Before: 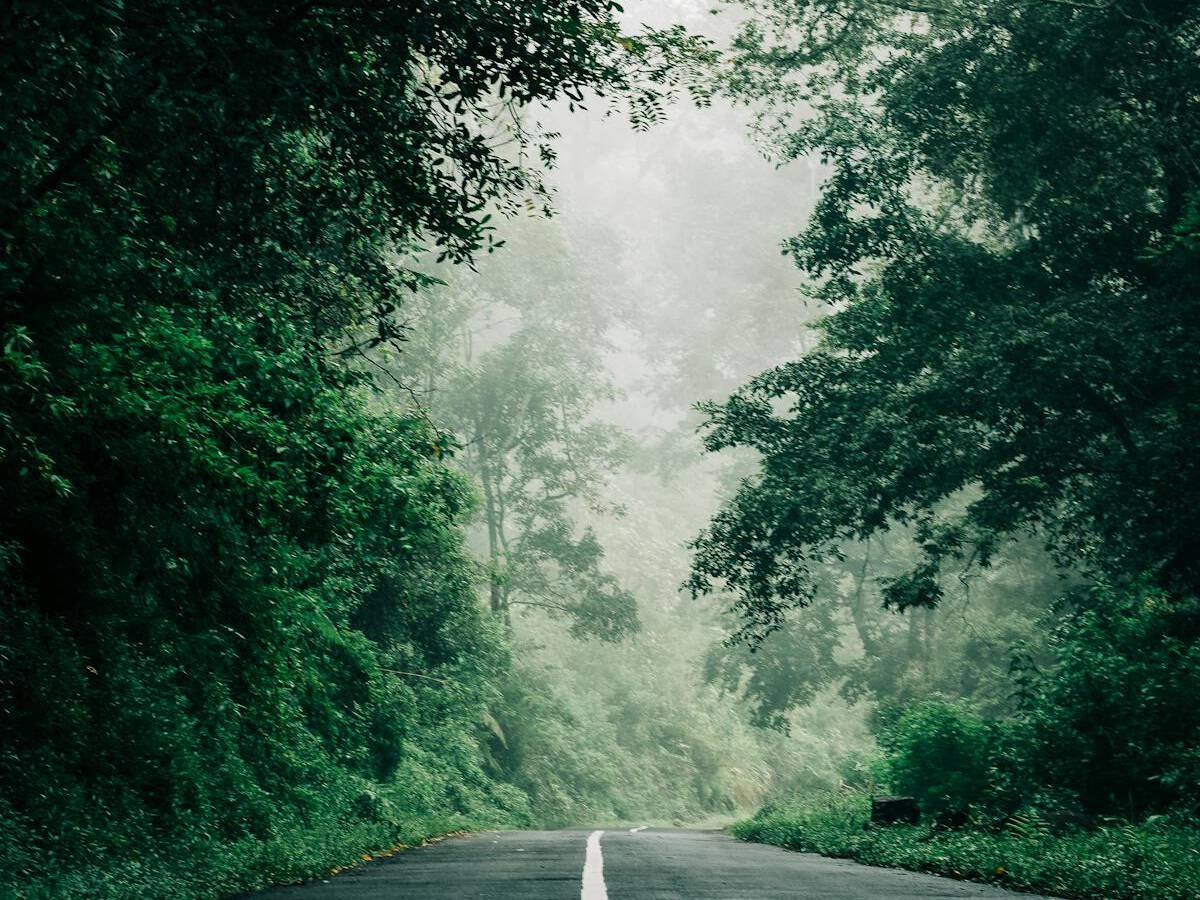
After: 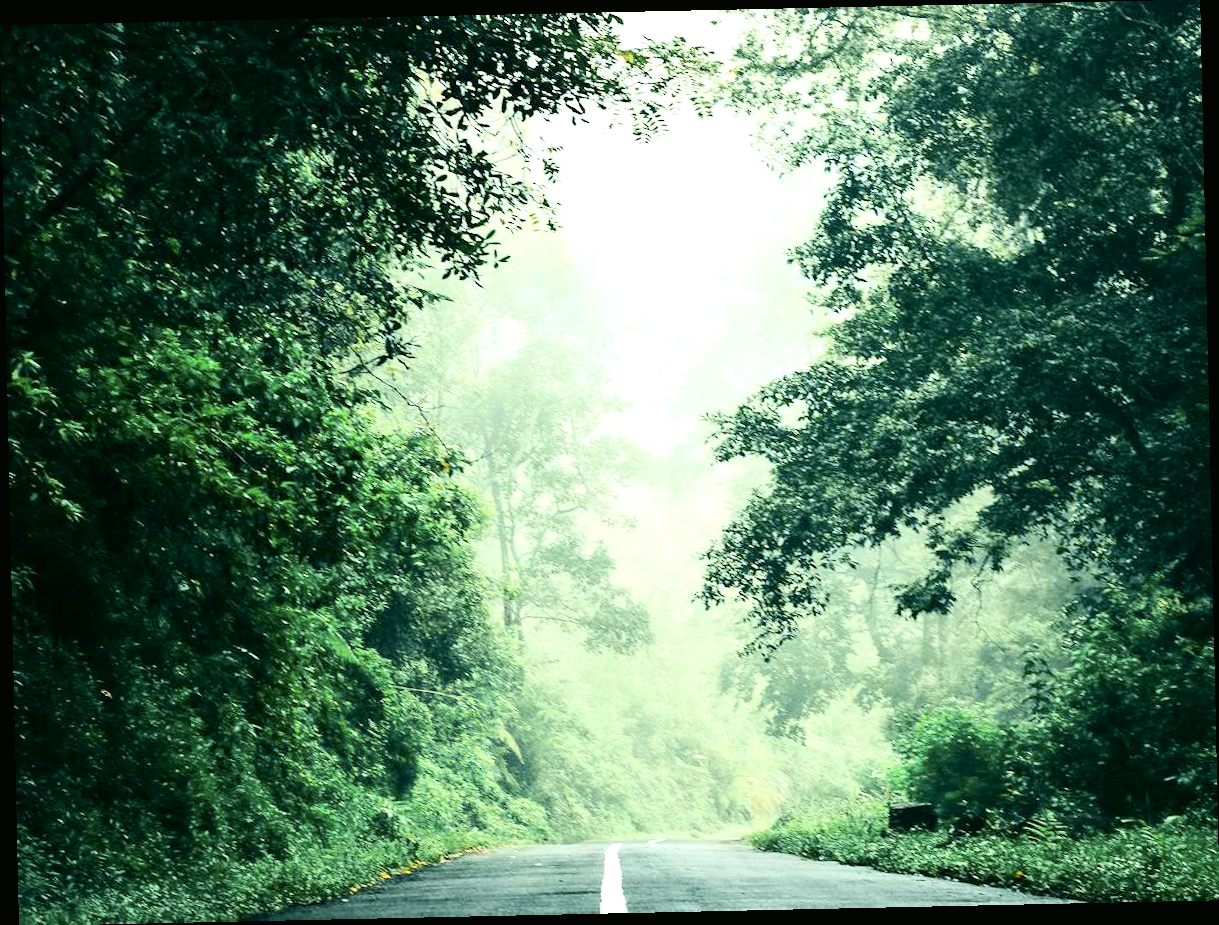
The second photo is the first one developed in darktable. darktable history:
rotate and perspective: rotation -1.24°, automatic cropping off
tone curve: curves: ch0 [(0, 0.012) (0.031, 0.02) (0.12, 0.083) (0.193, 0.171) (0.277, 0.279) (0.45, 0.52) (0.568, 0.676) (0.678, 0.777) (0.875, 0.92) (1, 0.965)]; ch1 [(0, 0) (0.243, 0.245) (0.402, 0.41) (0.493, 0.486) (0.508, 0.507) (0.531, 0.53) (0.551, 0.564) (0.646, 0.672) (0.694, 0.732) (1, 1)]; ch2 [(0, 0) (0.249, 0.216) (0.356, 0.343) (0.424, 0.442) (0.476, 0.482) (0.498, 0.502) (0.517, 0.517) (0.532, 0.545) (0.562, 0.575) (0.614, 0.644) (0.706, 0.748) (0.808, 0.809) (0.991, 0.968)], color space Lab, independent channels, preserve colors none
exposure: black level correction 0, exposure 1.2 EV, compensate highlight preservation false
